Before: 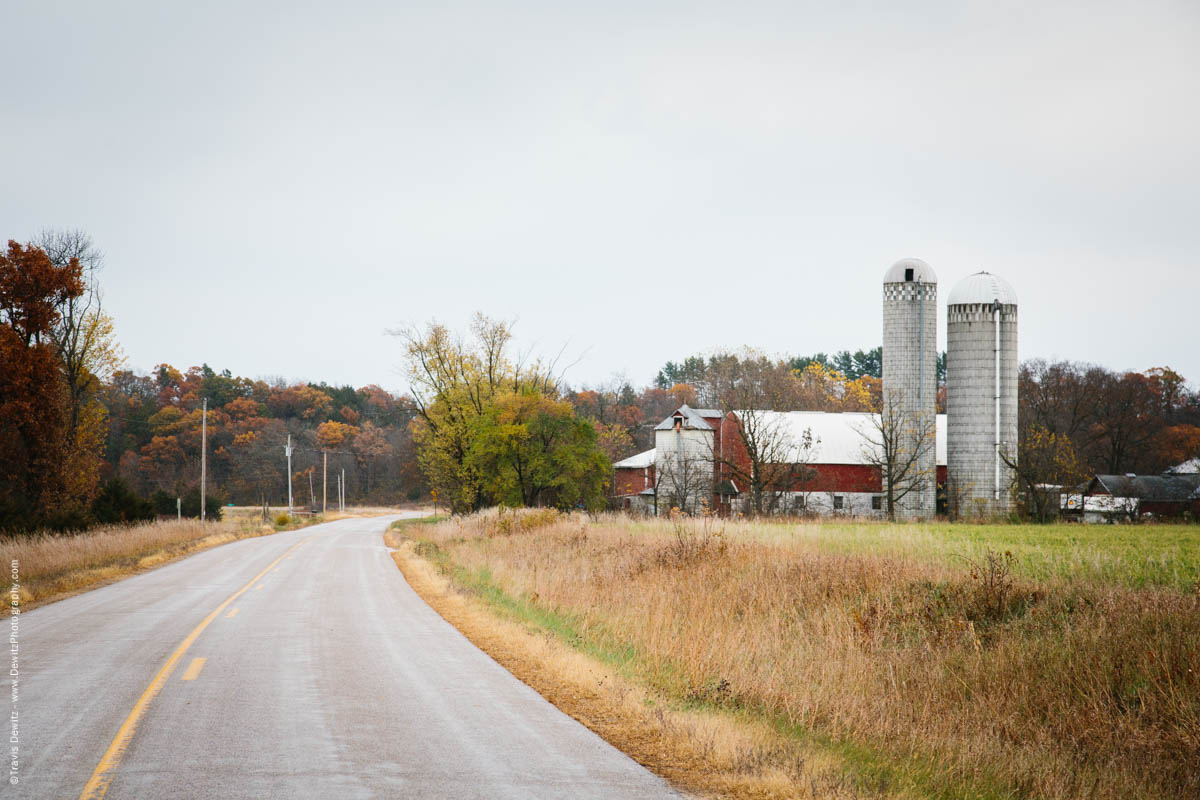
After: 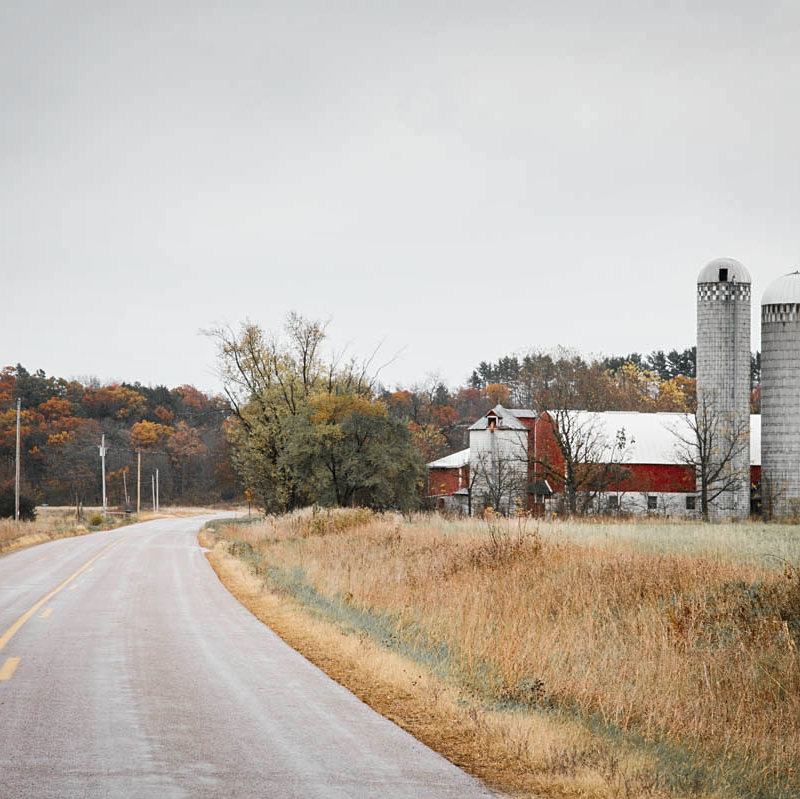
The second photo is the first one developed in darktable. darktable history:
color zones: curves: ch1 [(0, 0.638) (0.193, 0.442) (0.286, 0.15) (0.429, 0.14) (0.571, 0.142) (0.714, 0.154) (0.857, 0.175) (1, 0.638)]
shadows and highlights: shadows 49, highlights -41, soften with gaussian
sharpen: amount 0.2
crop and rotate: left 15.546%, right 17.787%
